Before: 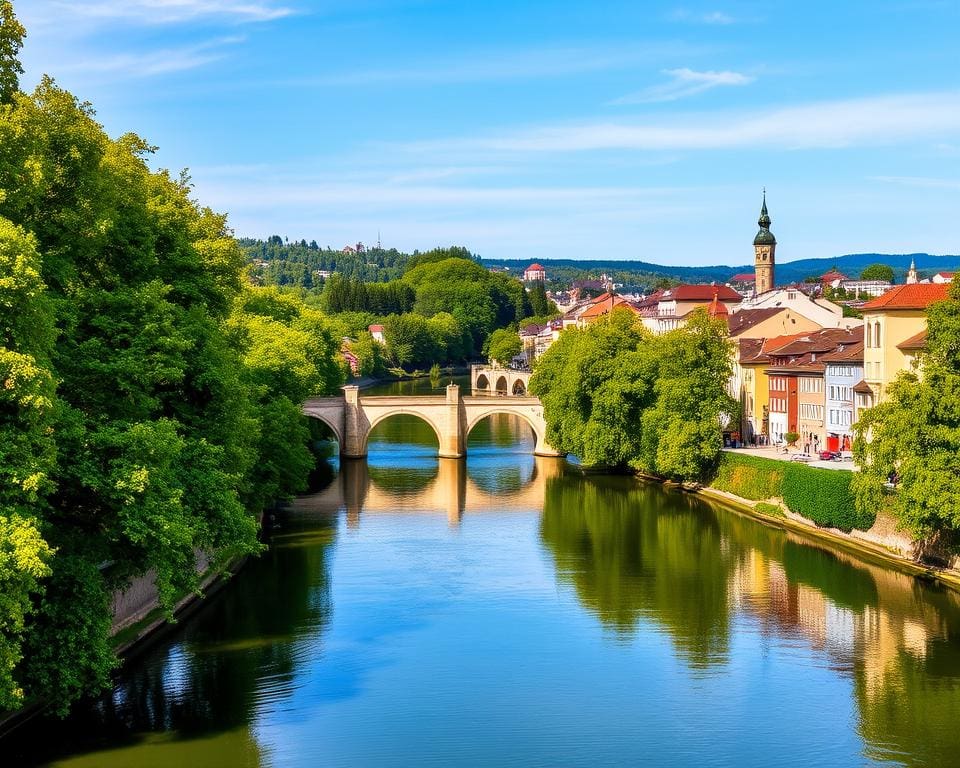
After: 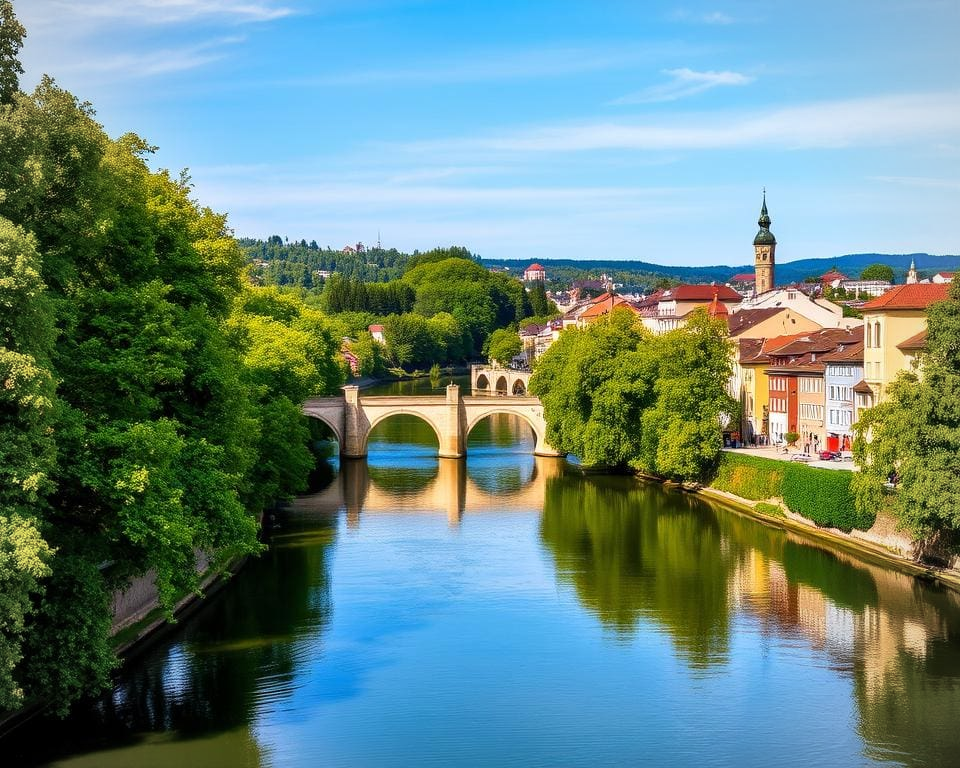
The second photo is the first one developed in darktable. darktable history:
vignetting: brightness -0.2
